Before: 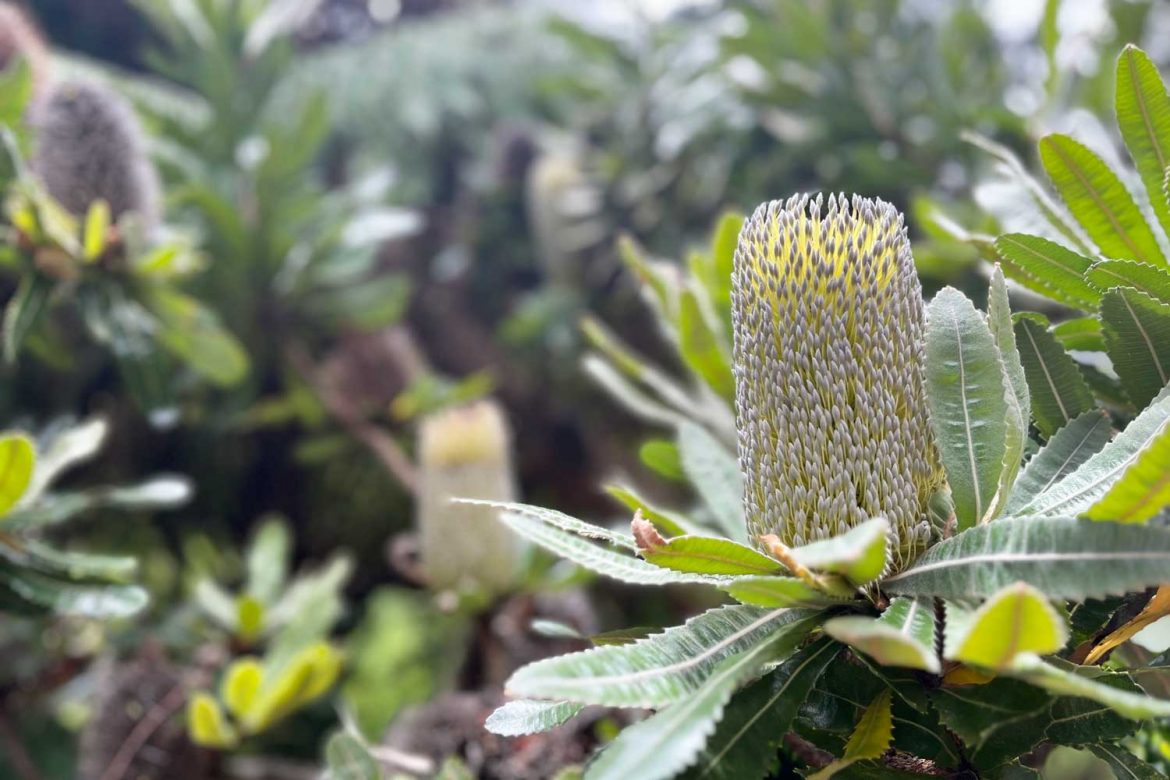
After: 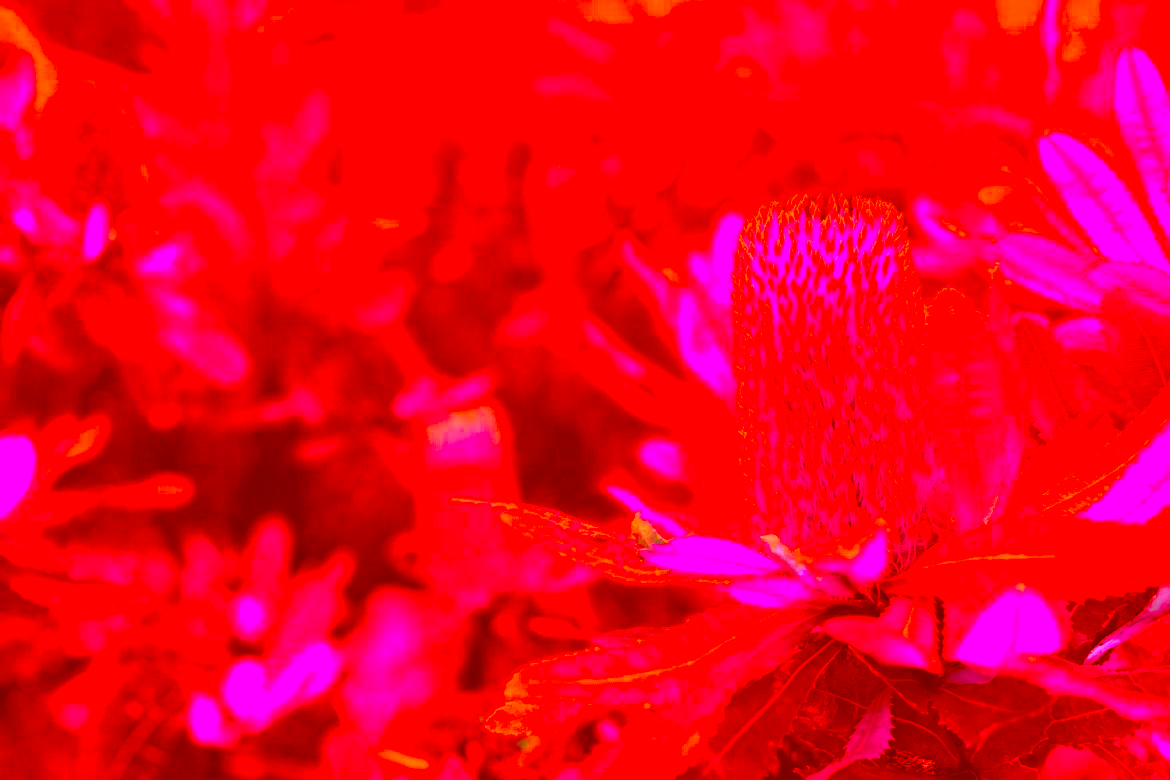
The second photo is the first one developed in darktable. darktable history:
color correction: highlights a* -39.68, highlights b* -40, shadows a* -40, shadows b* -40, saturation -3
contrast brightness saturation: saturation -0.05
